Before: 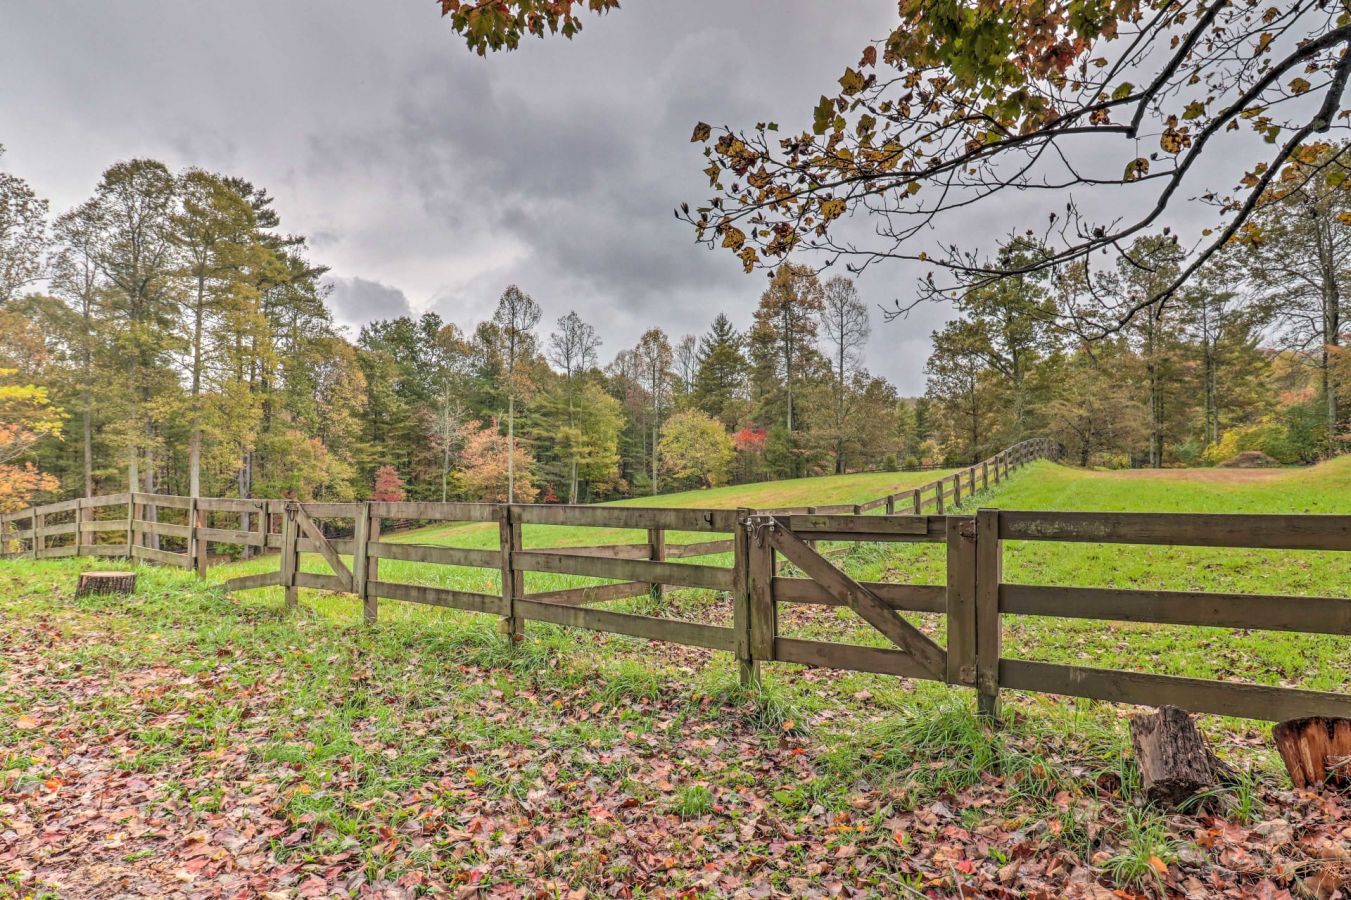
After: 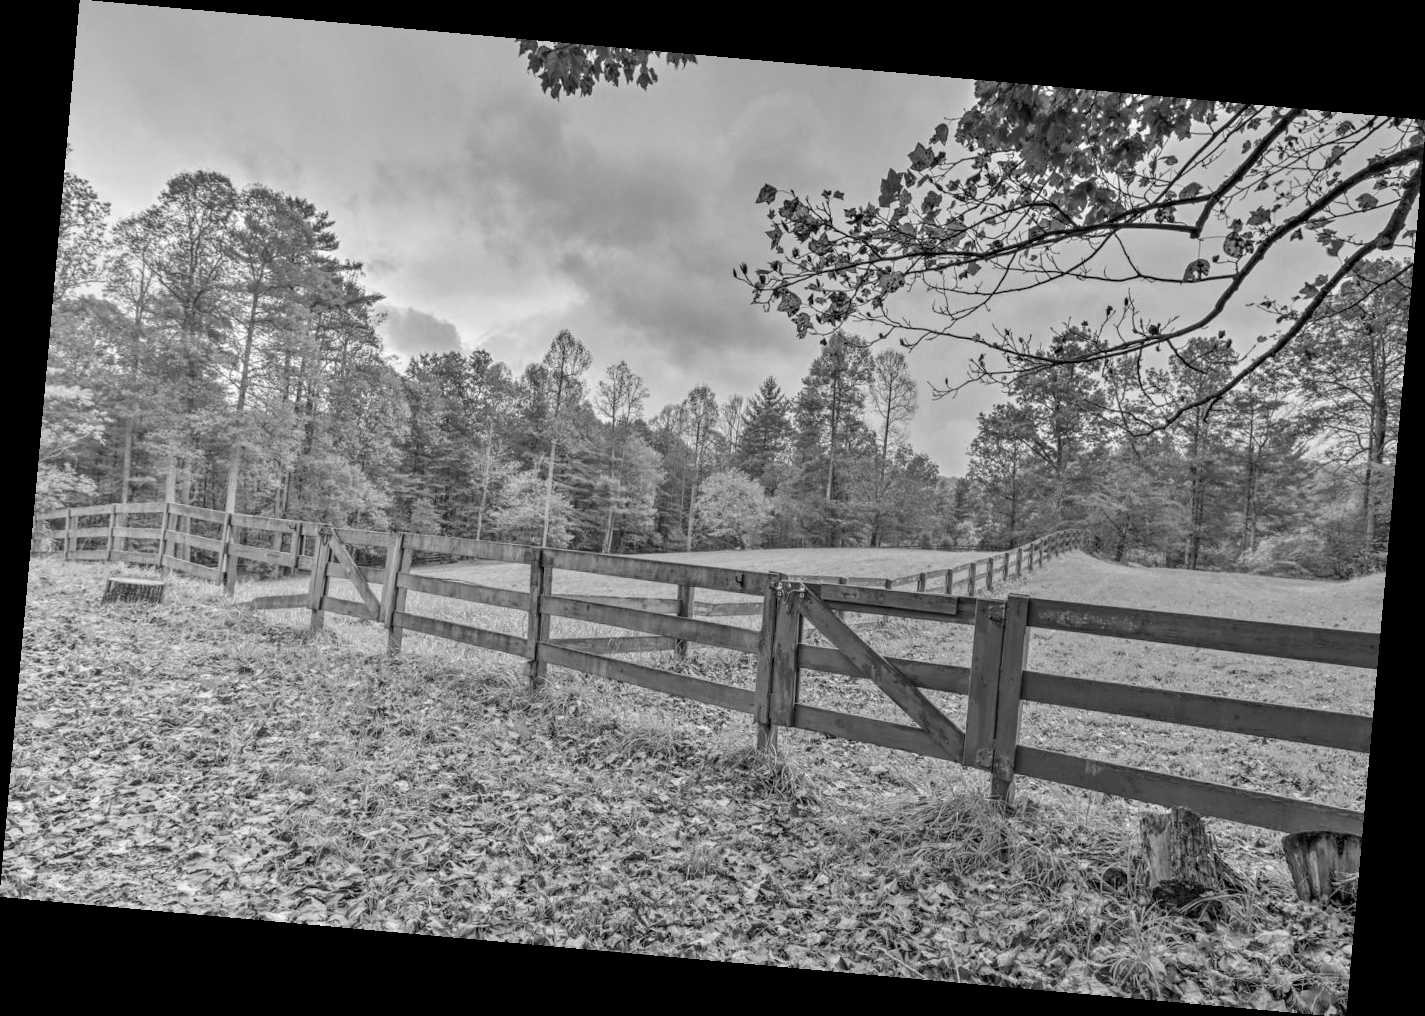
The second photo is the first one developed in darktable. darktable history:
rotate and perspective: rotation 5.12°, automatic cropping off
monochrome: on, module defaults
